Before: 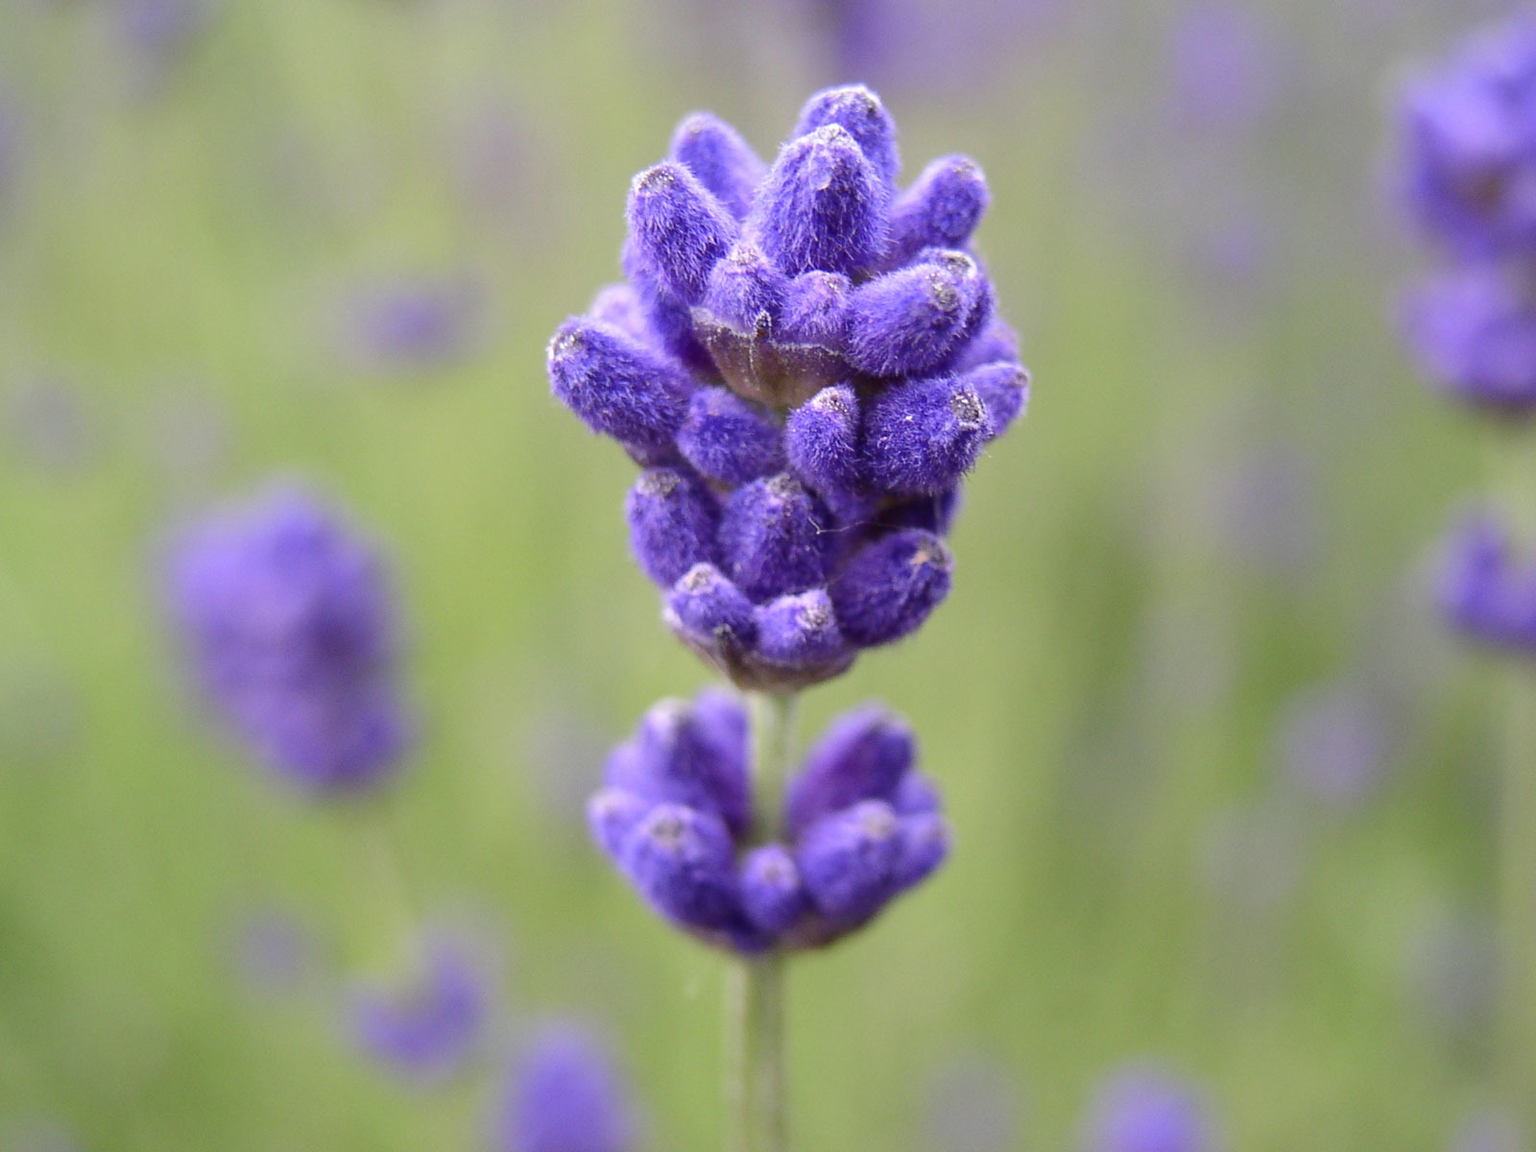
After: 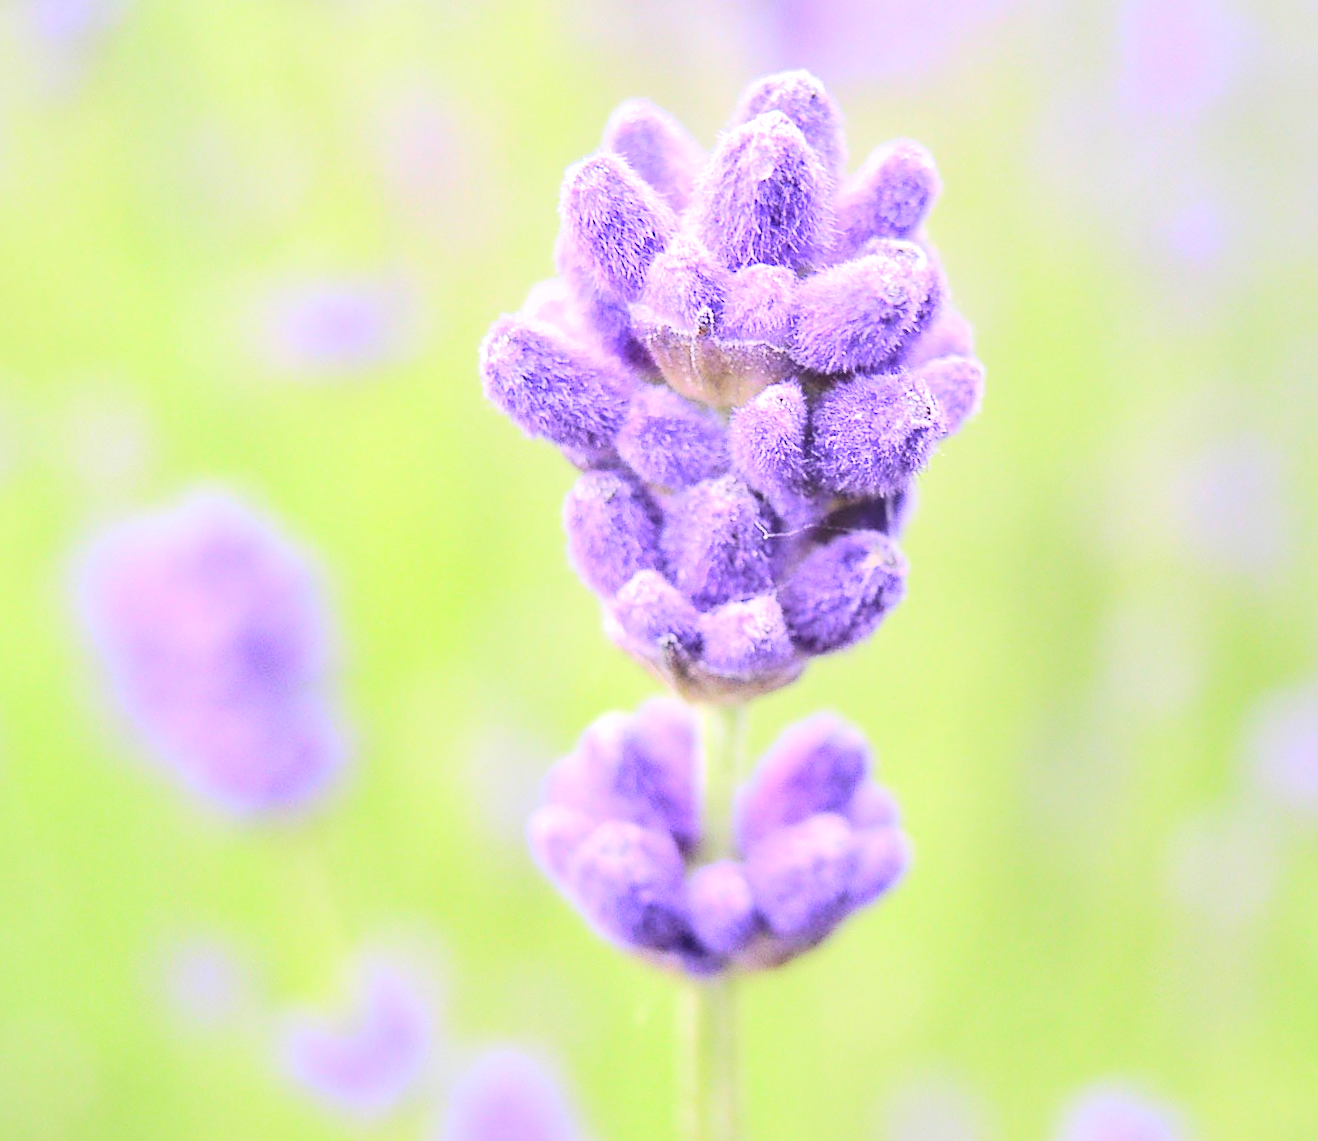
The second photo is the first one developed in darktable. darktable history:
sharpen: on, module defaults
crop and rotate: angle 0.884°, left 4.487%, top 0.49%, right 11.431%, bottom 2.453%
exposure: black level correction 0, exposure 0.685 EV, compensate exposure bias true, compensate highlight preservation false
contrast brightness saturation: brightness 0.982
shadows and highlights: soften with gaussian
tone curve: curves: ch0 [(0, 0) (0.003, 0.008) (0.011, 0.008) (0.025, 0.011) (0.044, 0.017) (0.069, 0.029) (0.1, 0.045) (0.136, 0.067) (0.177, 0.103) (0.224, 0.151) (0.277, 0.21) (0.335, 0.285) (0.399, 0.37) (0.468, 0.462) (0.543, 0.568) (0.623, 0.679) (0.709, 0.79) (0.801, 0.876) (0.898, 0.936) (1, 1)], color space Lab, independent channels, preserve colors none
